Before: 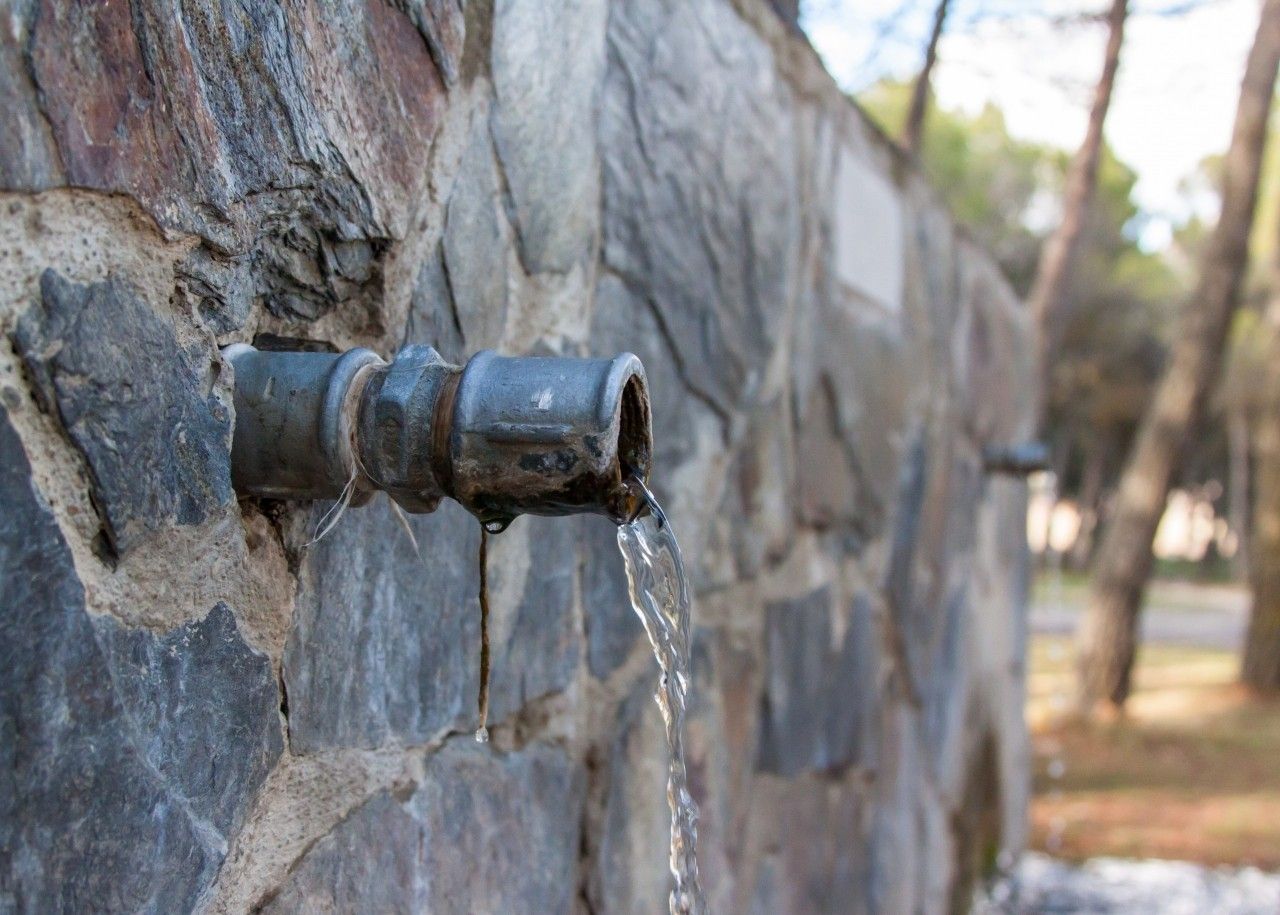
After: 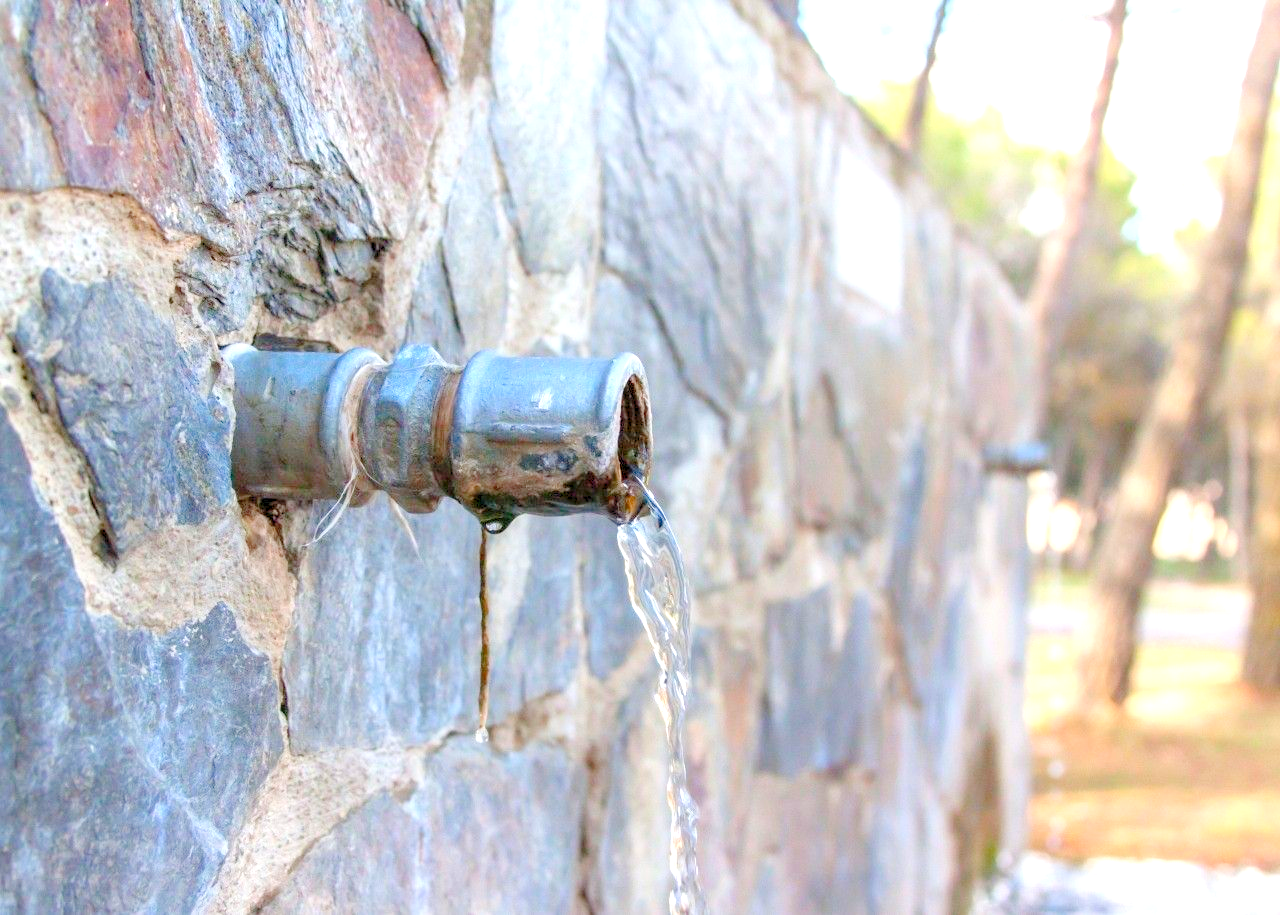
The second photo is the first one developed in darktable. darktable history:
exposure: exposure 0.4 EV, compensate highlight preservation false
levels: levels [0.008, 0.318, 0.836]
